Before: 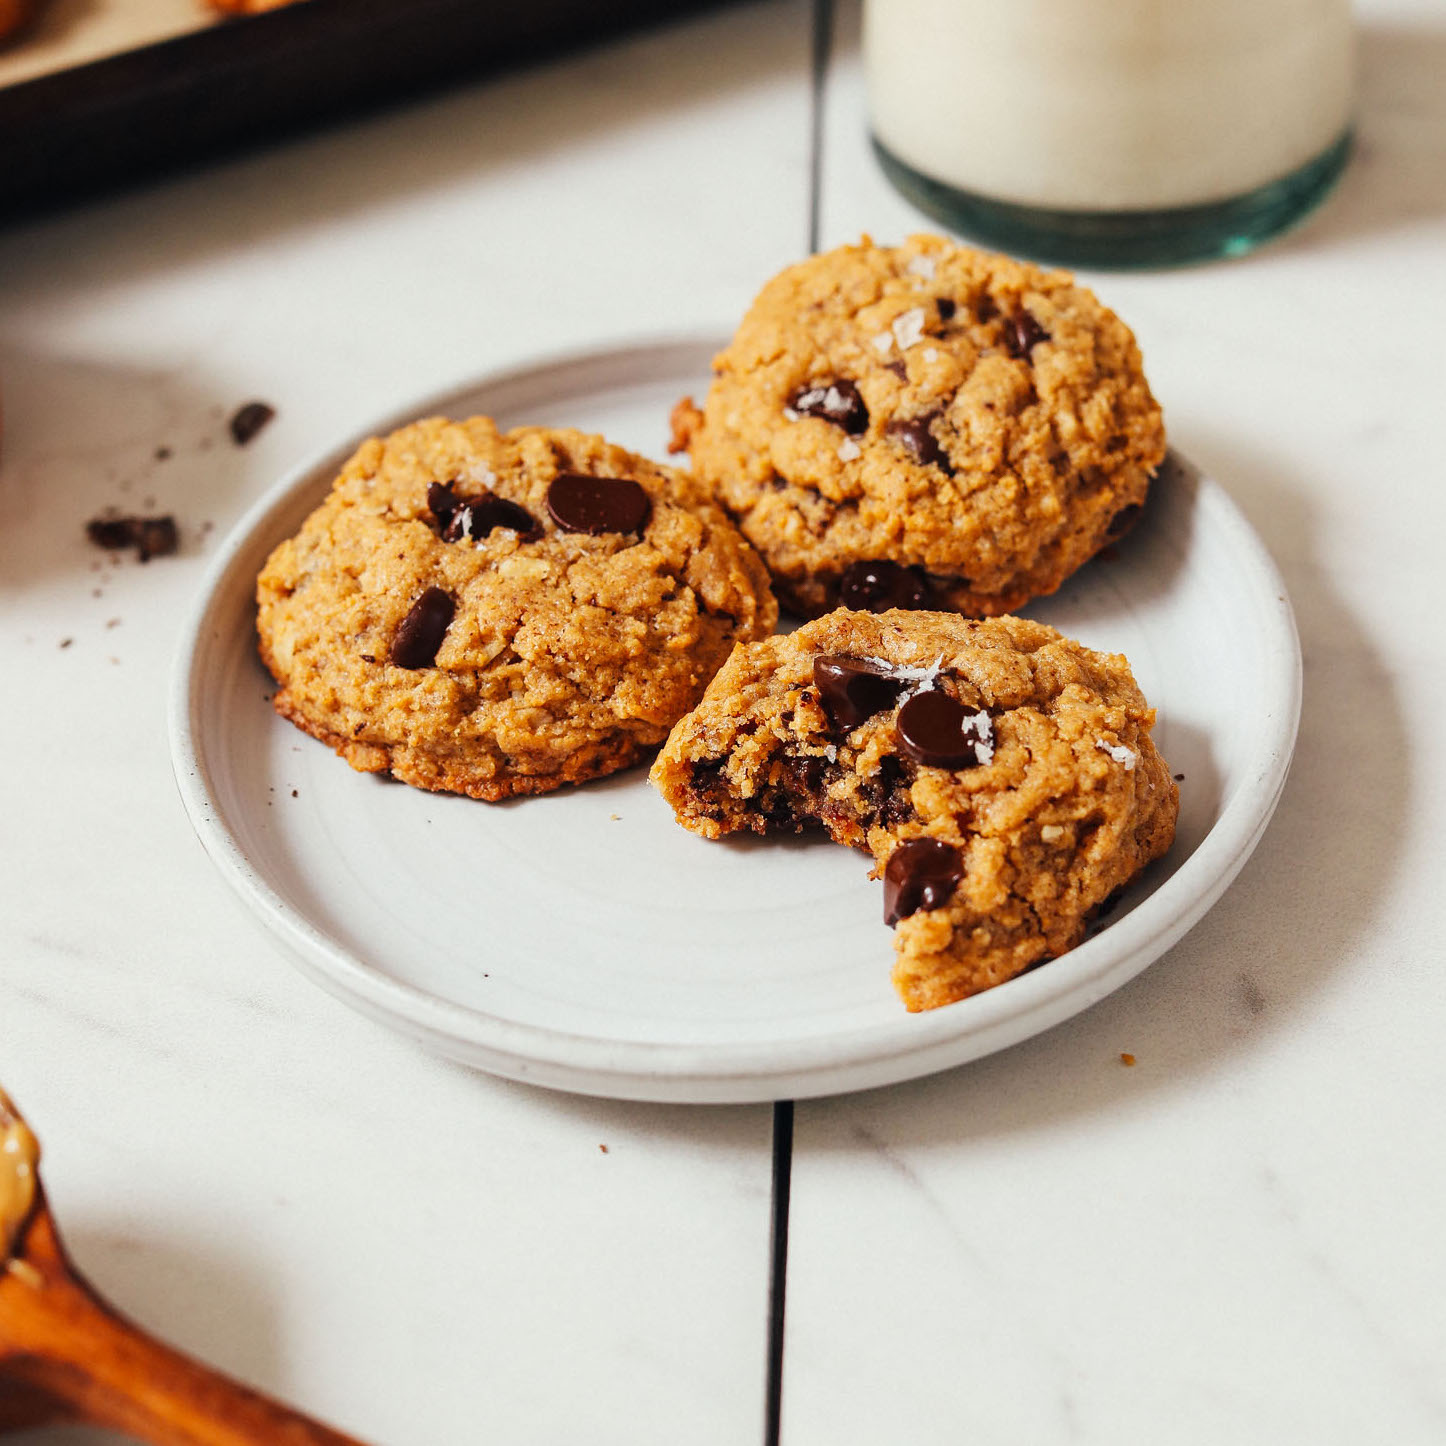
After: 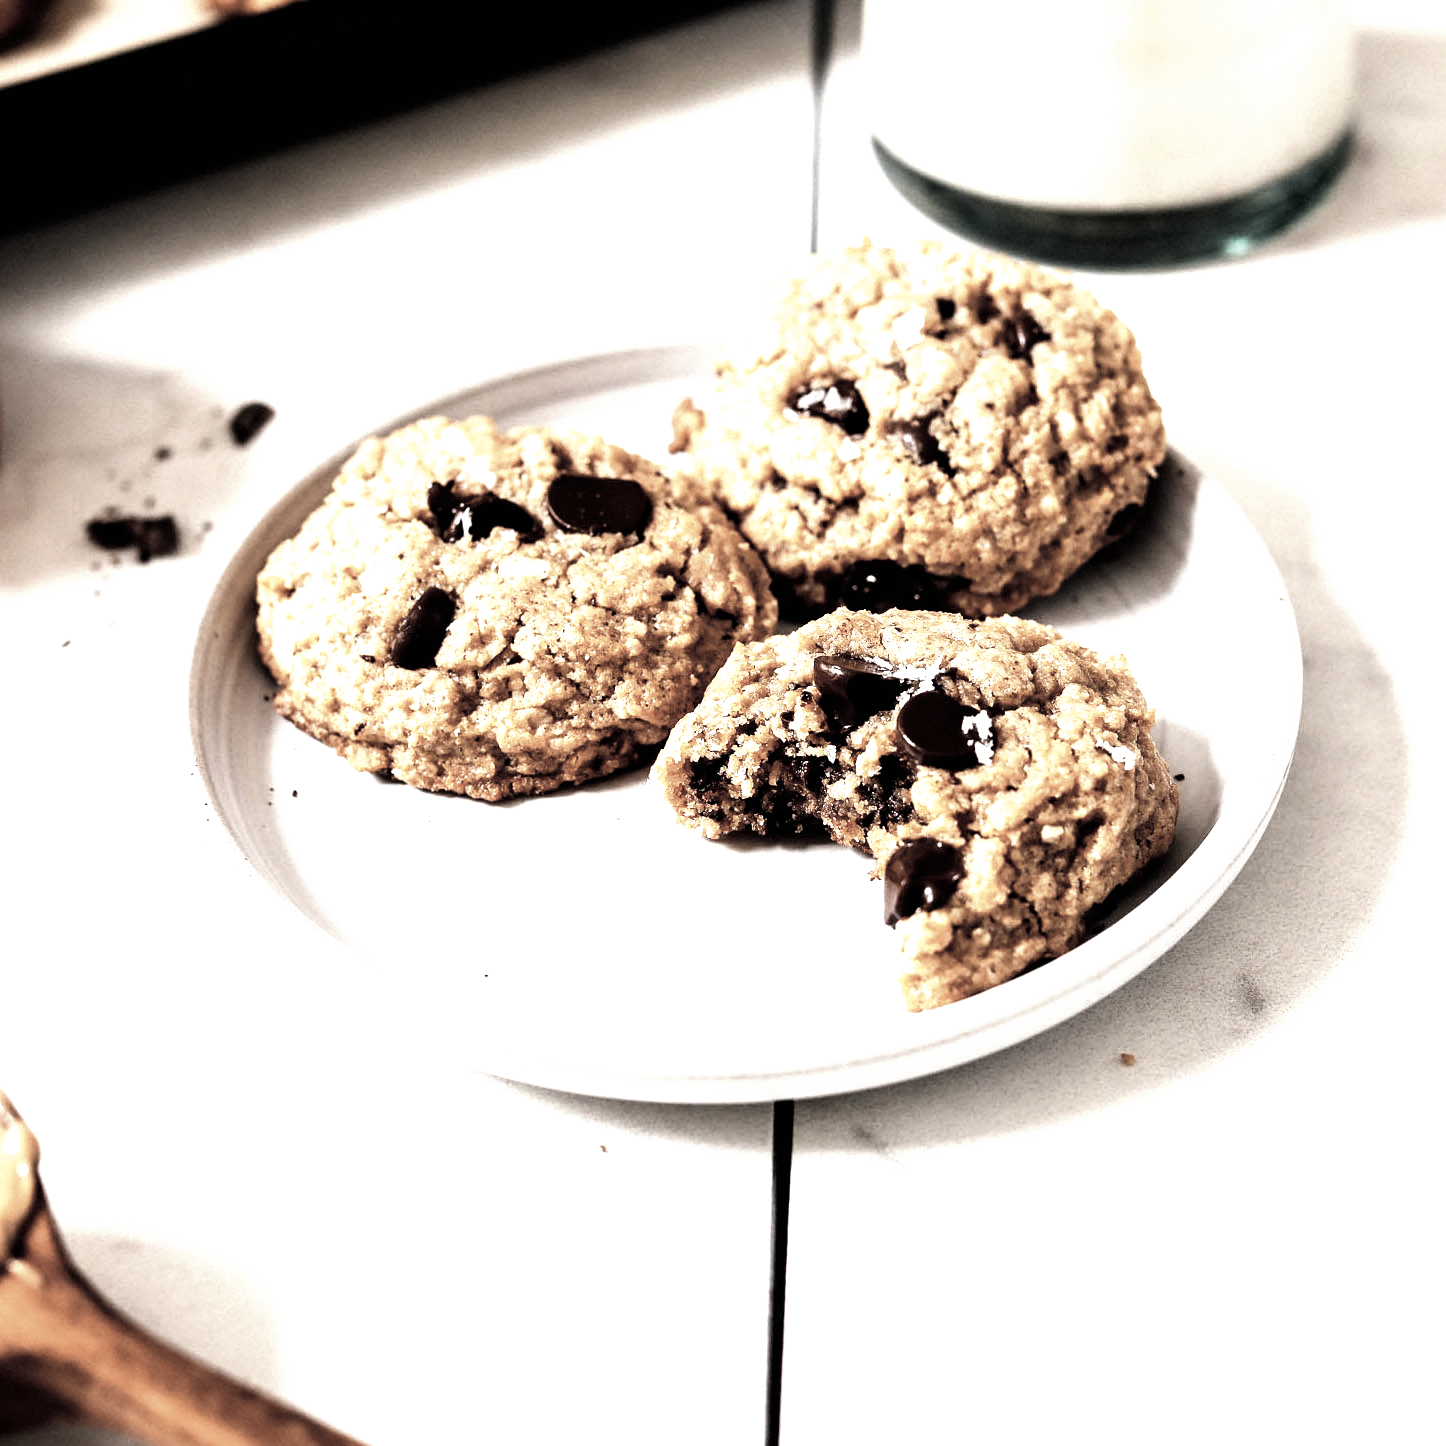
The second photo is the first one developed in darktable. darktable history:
exposure: exposure 0.6 EV, compensate highlight preservation false
filmic rgb: black relative exposure -8.2 EV, white relative exposure 2.2 EV, threshold 3 EV, hardness 7.11, latitude 85.74%, contrast 1.696, highlights saturation mix -4%, shadows ↔ highlights balance -2.69%, preserve chrominance no, color science v5 (2021), contrast in shadows safe, contrast in highlights safe, enable highlight reconstruction true
color correction: saturation 0.3
